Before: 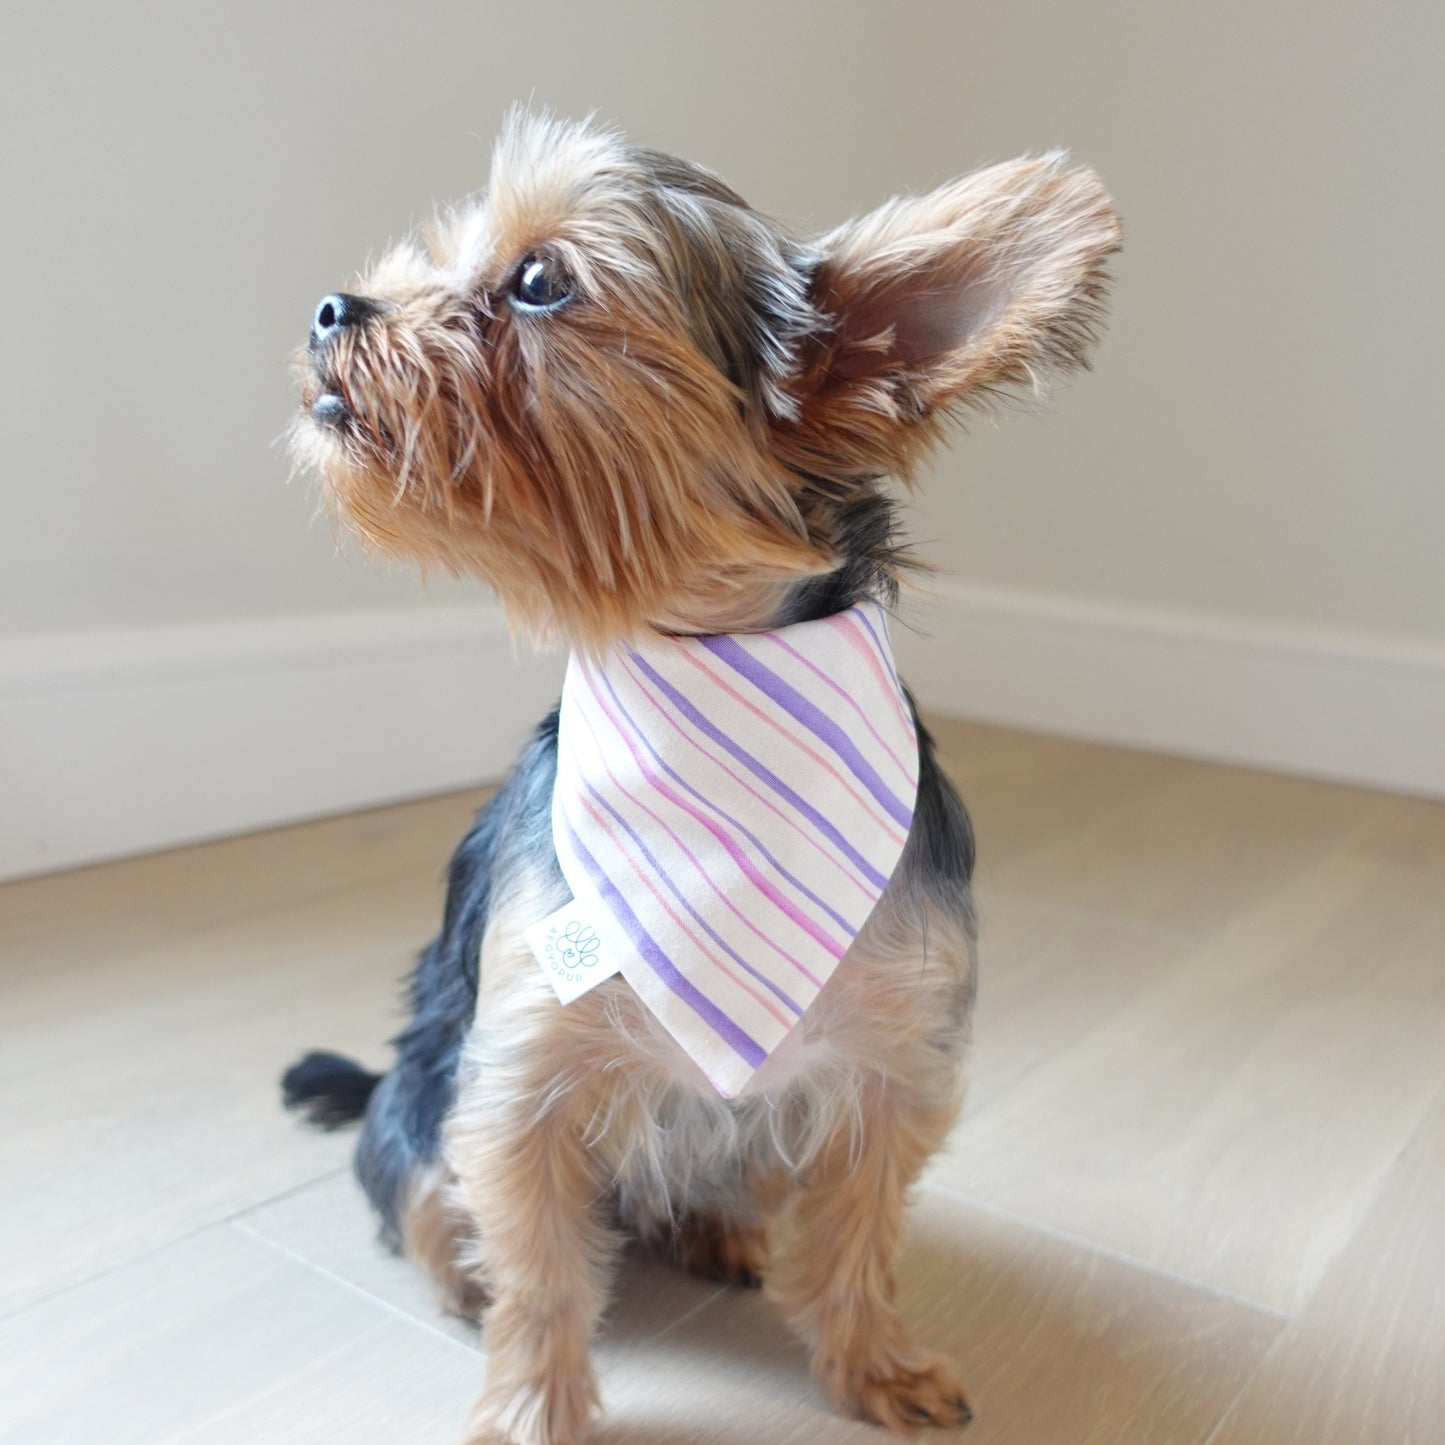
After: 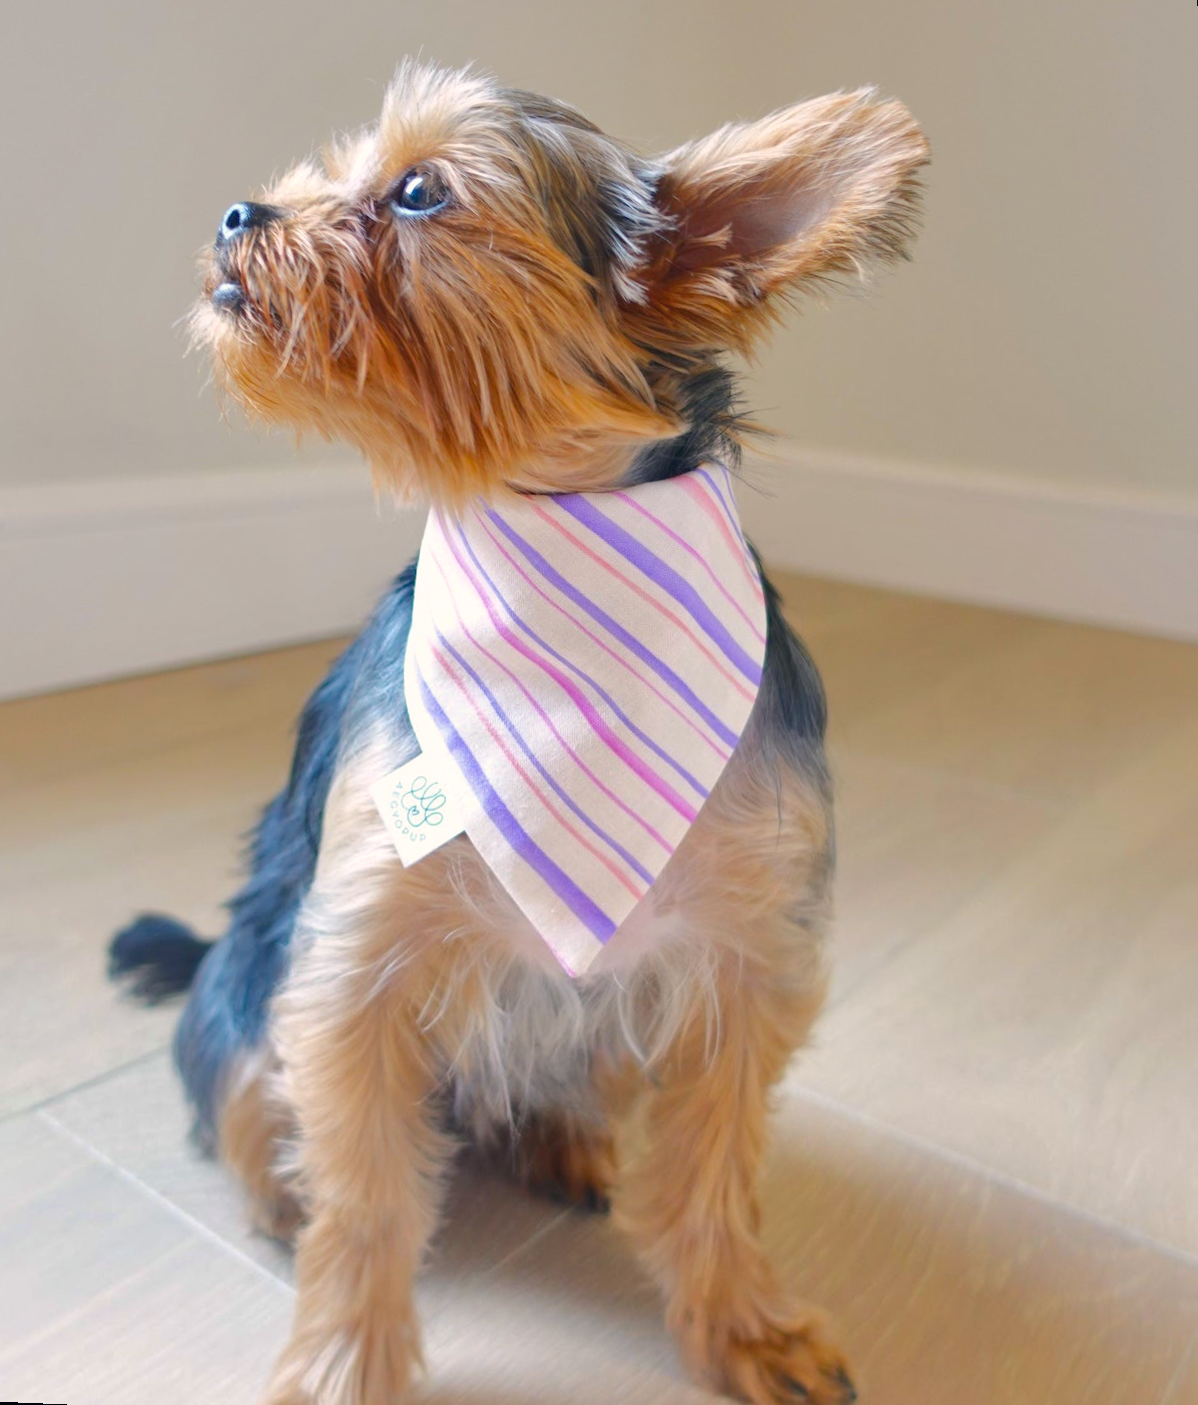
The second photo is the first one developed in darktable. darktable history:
color correction: highlights a* 5.38, highlights b* 5.3, shadows a* -4.26, shadows b* -5.11
rotate and perspective: rotation 0.72°, lens shift (vertical) -0.352, lens shift (horizontal) -0.051, crop left 0.152, crop right 0.859, crop top 0.019, crop bottom 0.964
shadows and highlights: on, module defaults
color balance rgb: perceptual saturation grading › global saturation 25%, perceptual brilliance grading › mid-tones 10%, perceptual brilliance grading › shadows 15%, global vibrance 20%
